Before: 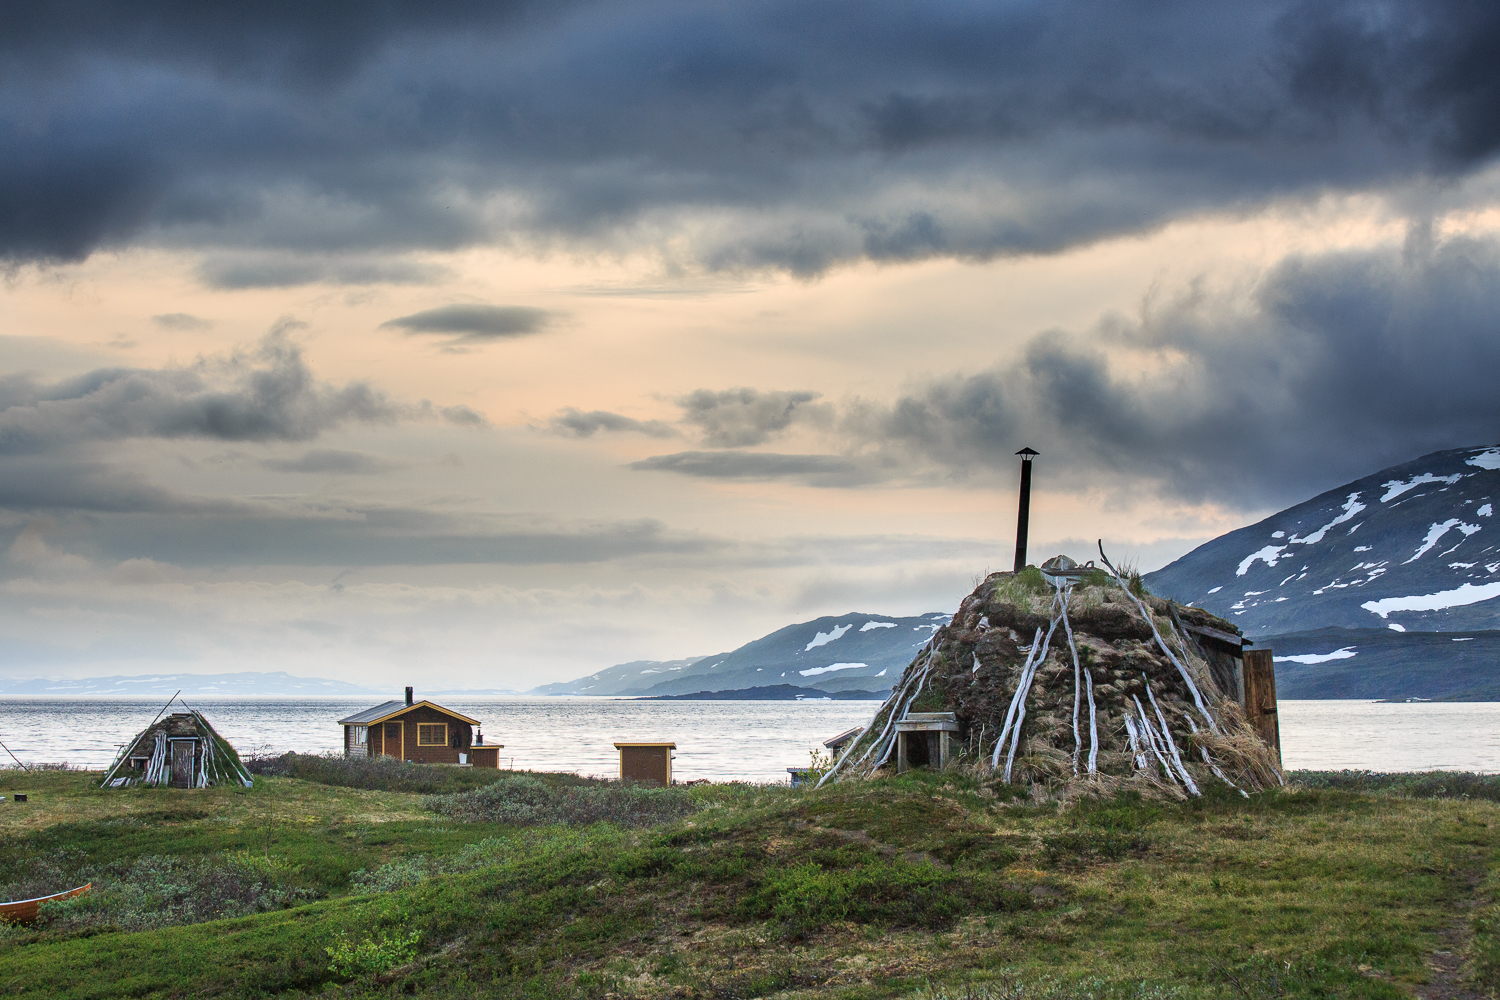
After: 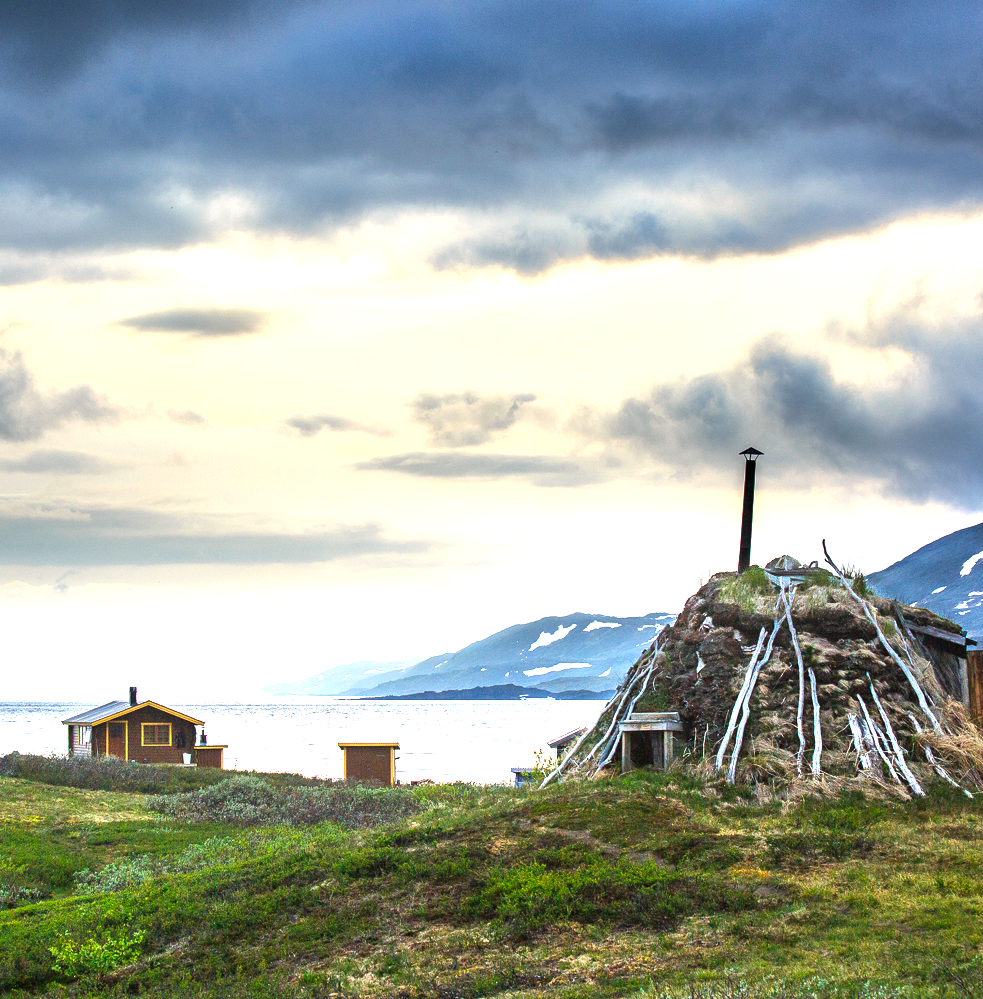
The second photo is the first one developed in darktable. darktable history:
exposure: black level correction 0, exposure 0.695 EV, compensate highlight preservation false
crop and rotate: left 18.412%, right 16.051%
contrast brightness saturation: contrast 0.04, saturation 0.073
color balance rgb: shadows lift › luminance -9.754%, perceptual saturation grading › global saturation 14.891%, perceptual brilliance grading › global brilliance 2.316%, perceptual brilliance grading › highlights 8.327%, perceptual brilliance grading › shadows -3.721%, global vibrance 20%
